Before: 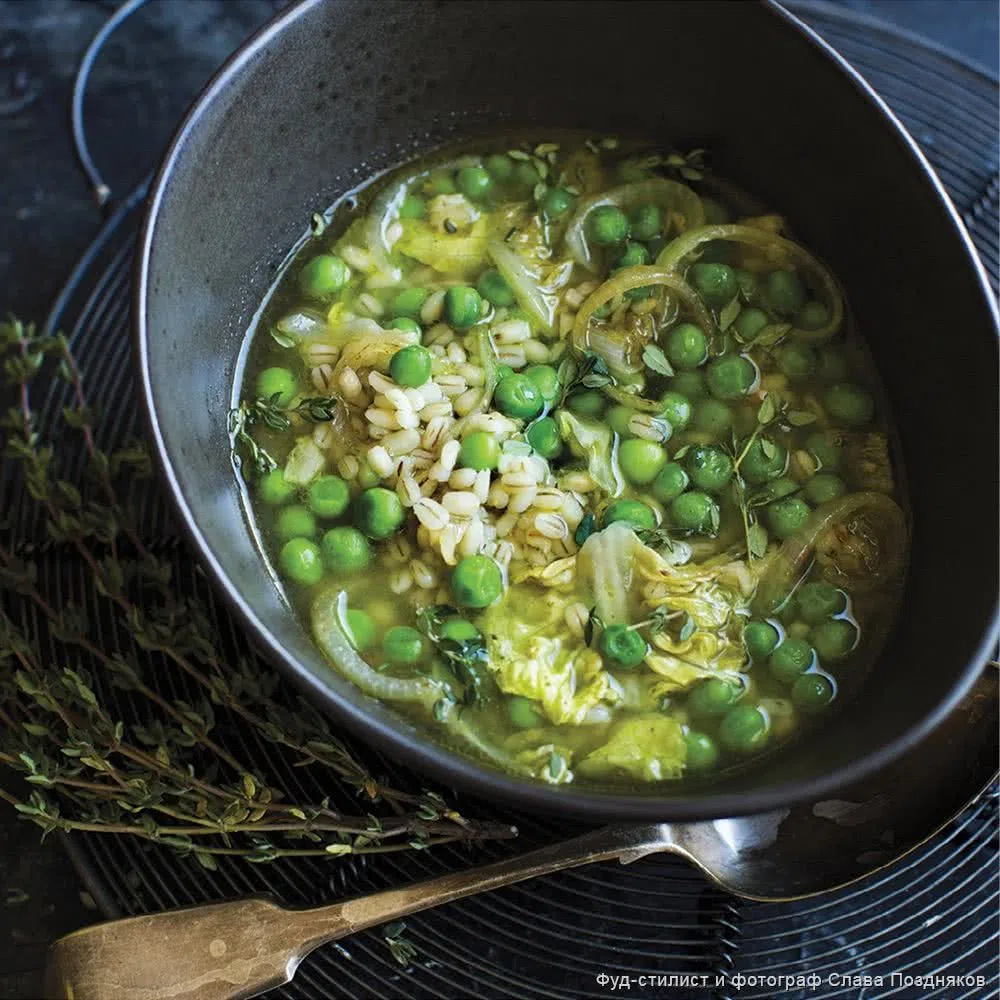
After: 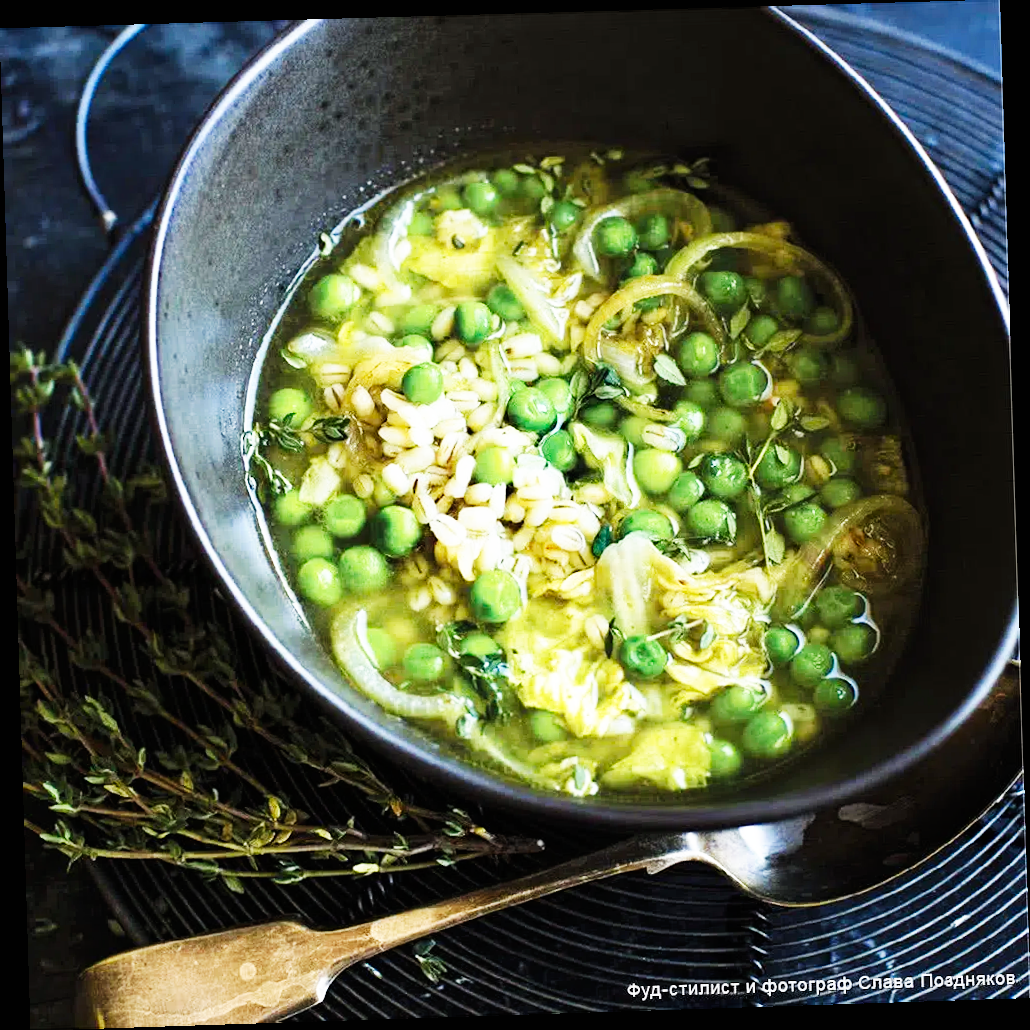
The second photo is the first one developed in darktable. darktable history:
base curve: curves: ch0 [(0, 0) (0.007, 0.004) (0.027, 0.03) (0.046, 0.07) (0.207, 0.54) (0.442, 0.872) (0.673, 0.972) (1, 1)], preserve colors none
rotate and perspective: rotation -1.77°, lens shift (horizontal) 0.004, automatic cropping off
